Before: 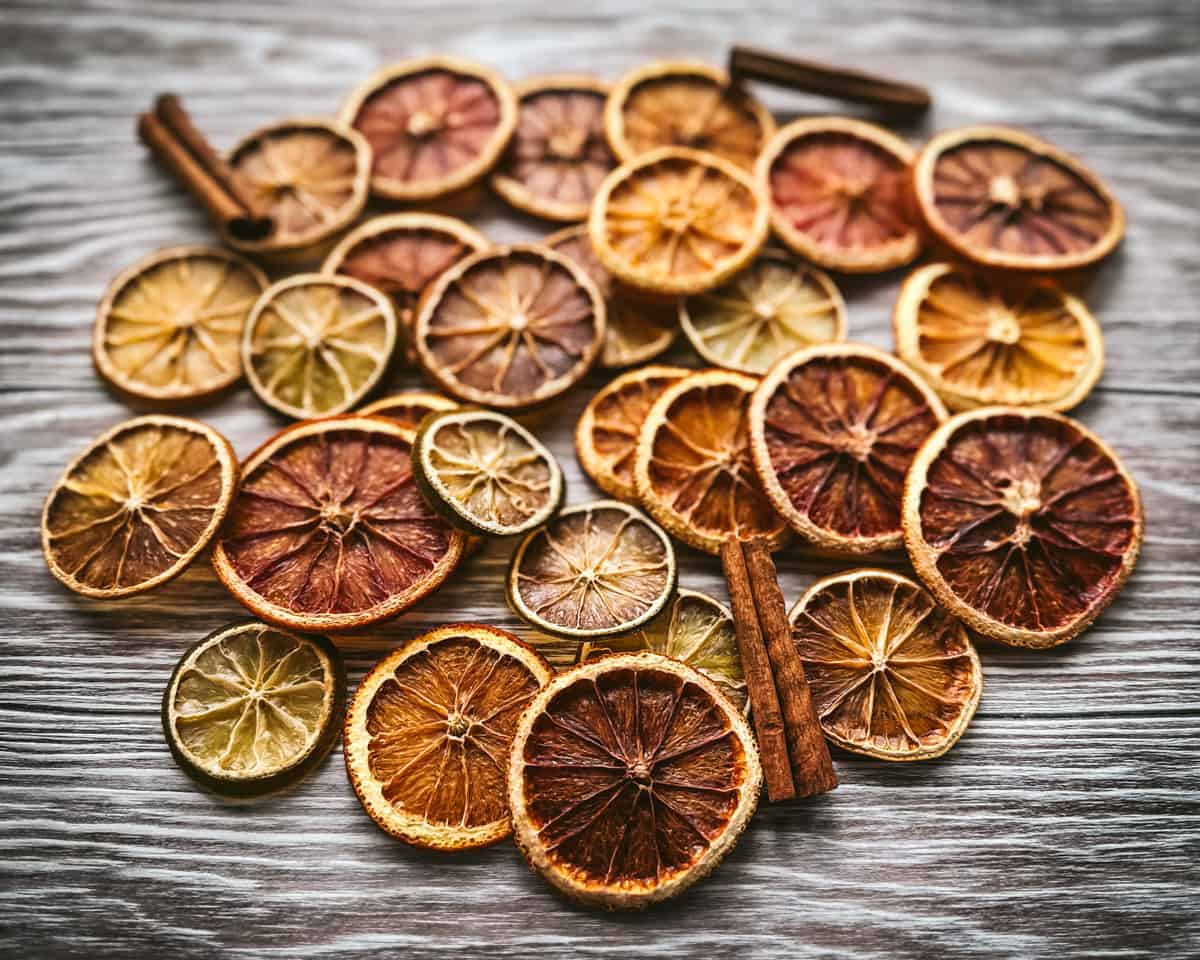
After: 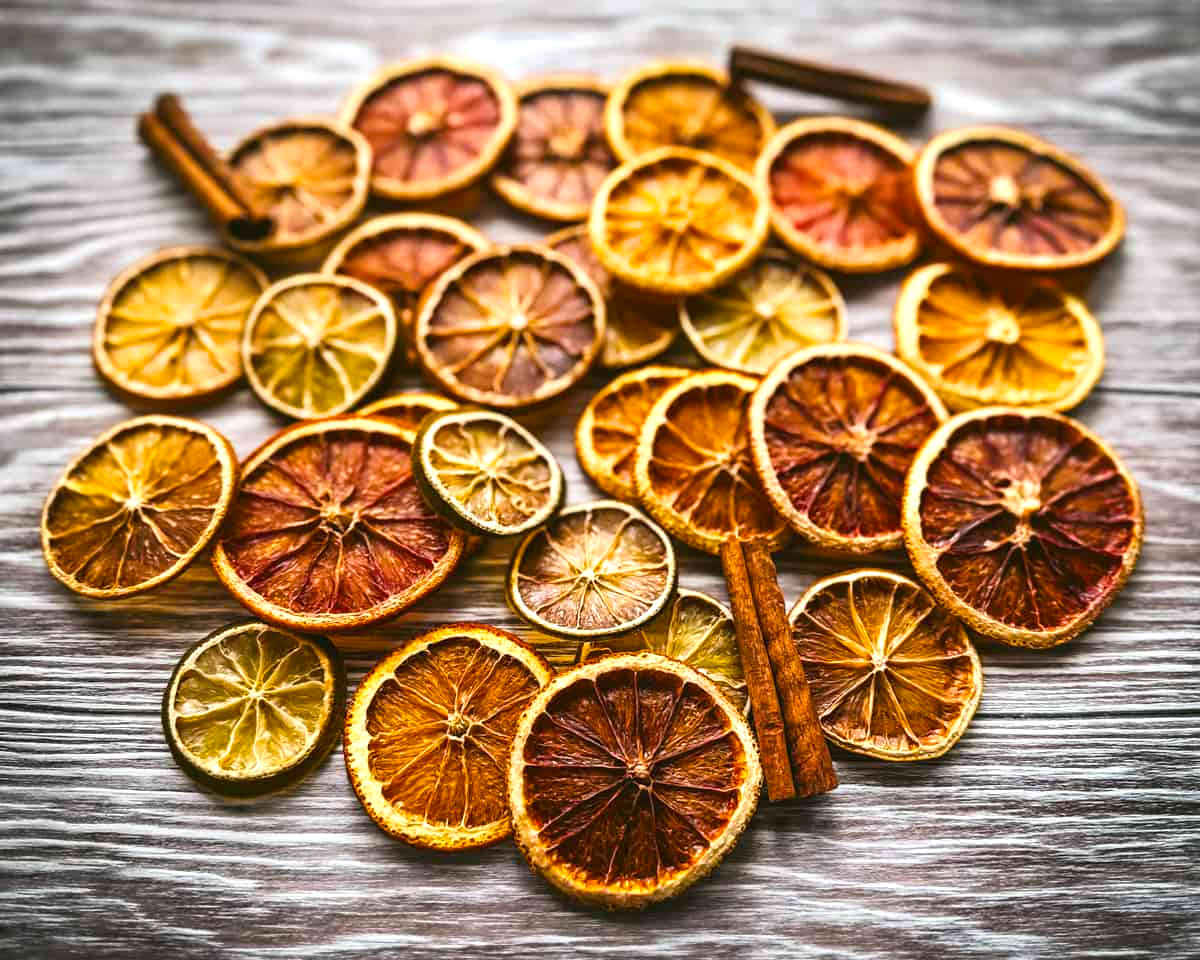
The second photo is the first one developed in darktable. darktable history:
exposure: exposure 0.374 EV, compensate highlight preservation false
color balance rgb: perceptual saturation grading › global saturation 30.133%, global vibrance 9.309%
